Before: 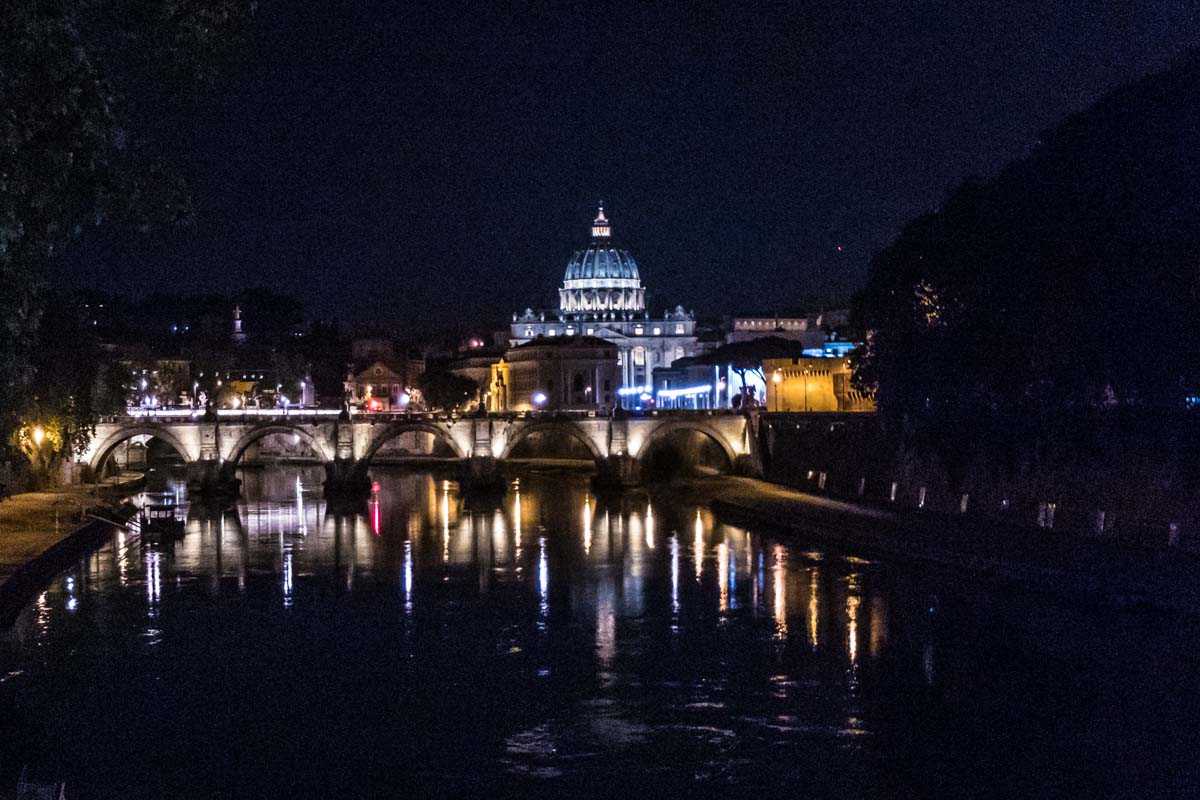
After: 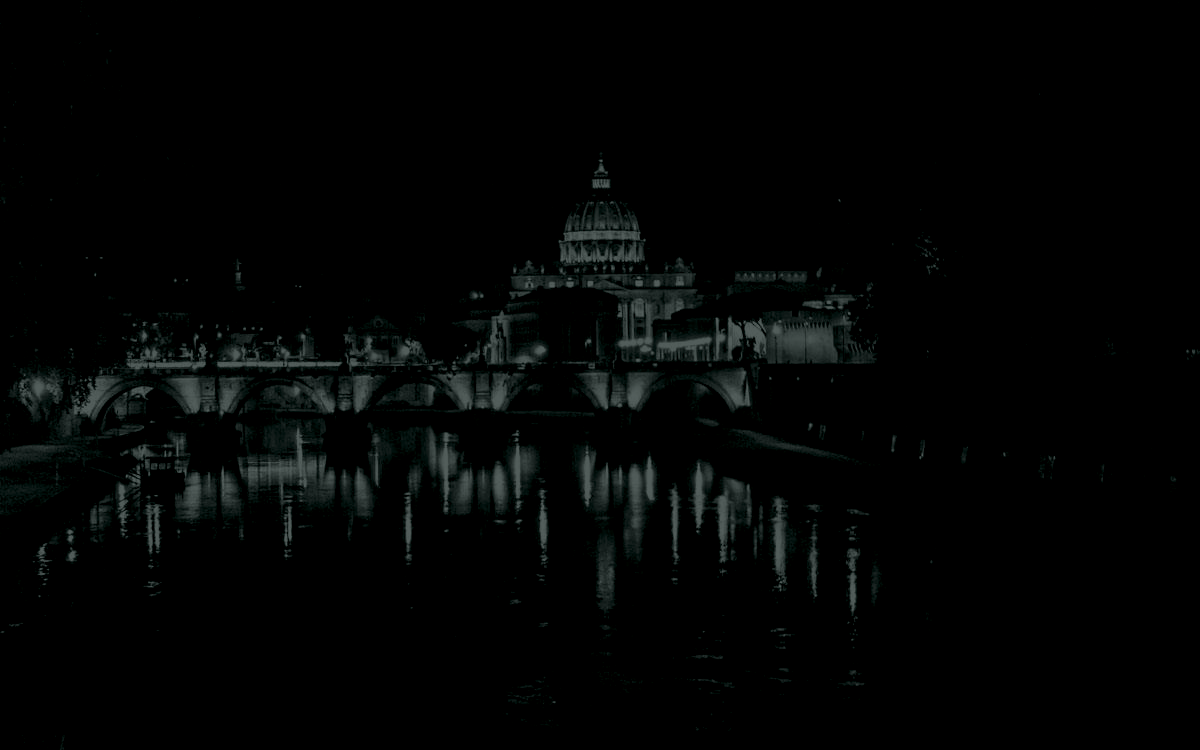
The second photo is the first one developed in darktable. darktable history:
colorize: hue 90°, saturation 19%, lightness 1.59%, version 1
color balance: input saturation 100.43%, contrast fulcrum 14.22%, output saturation 70.41%
crop and rotate: top 6.25%
